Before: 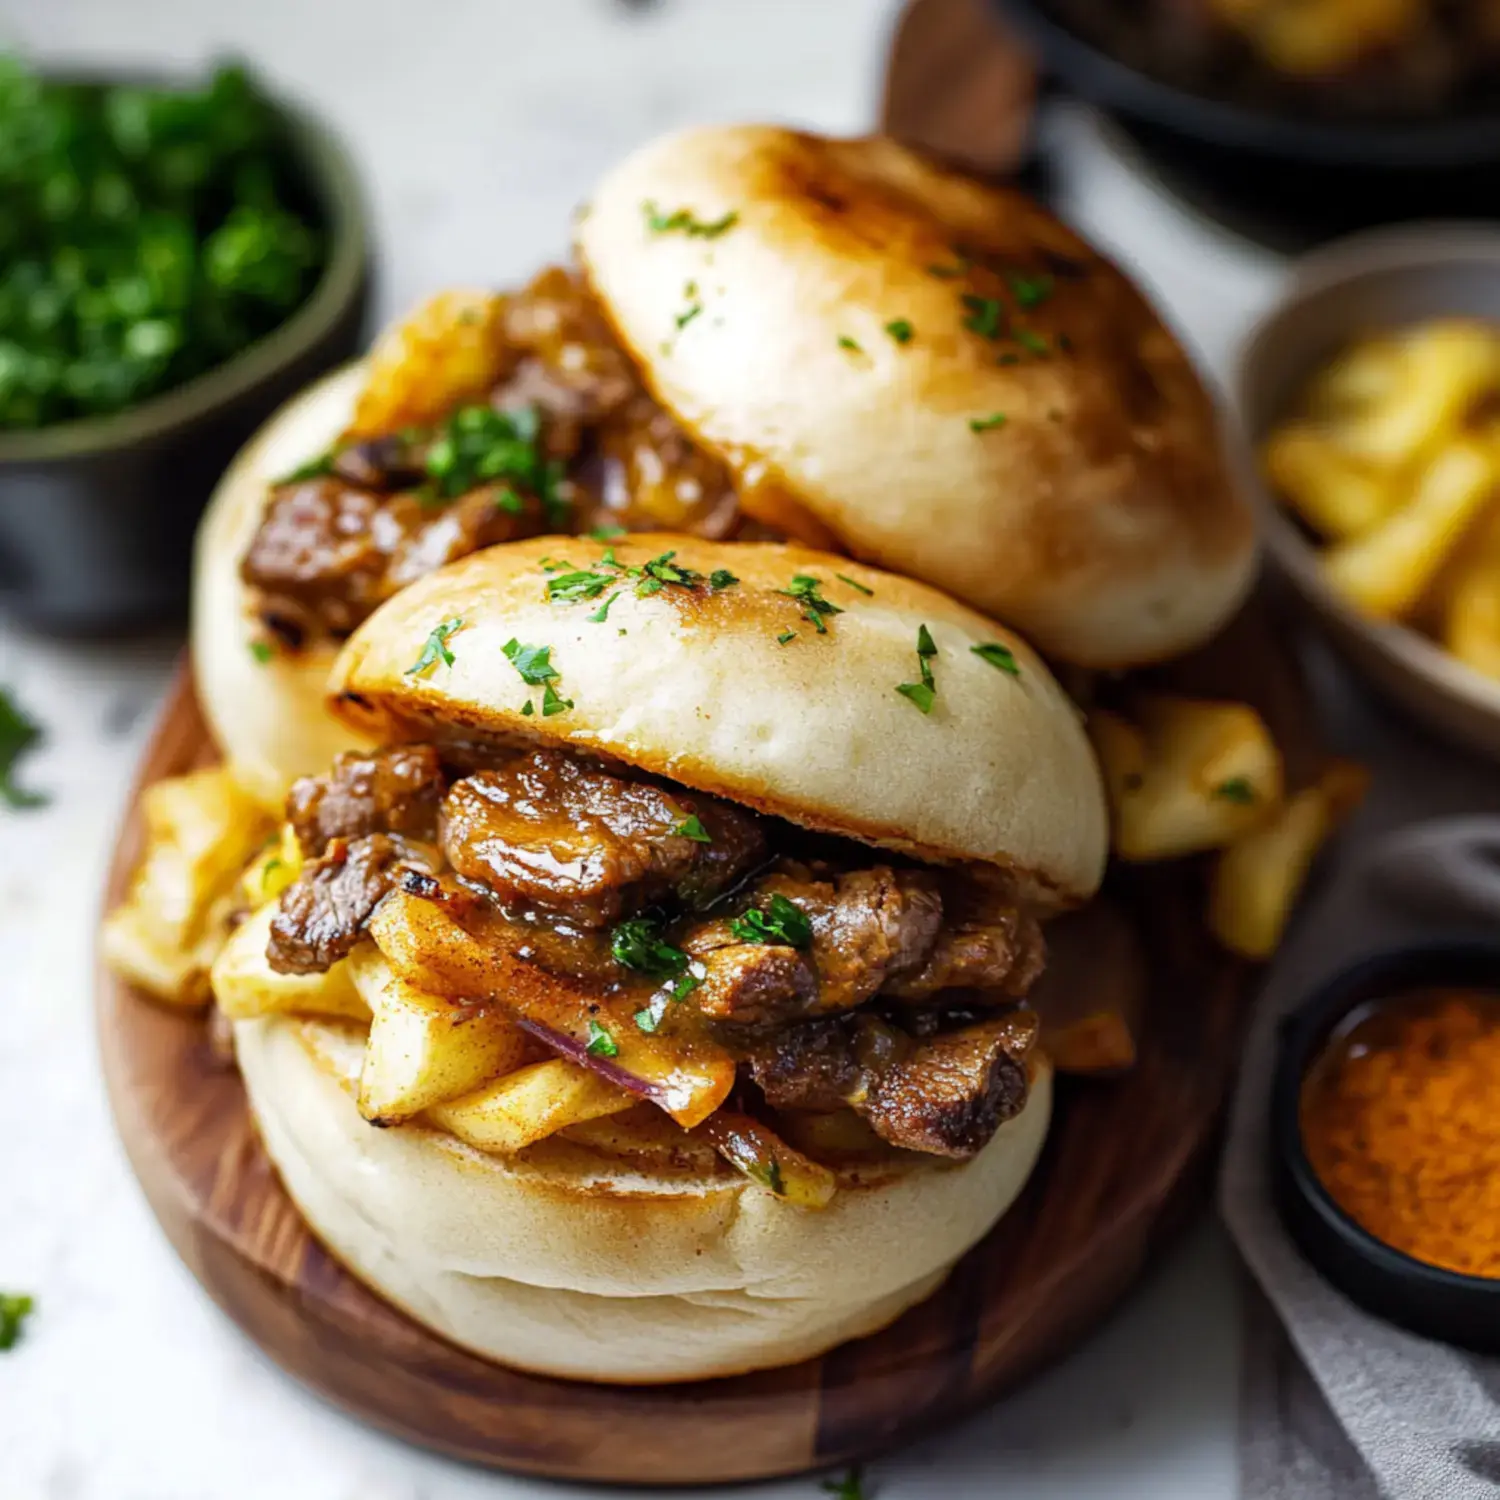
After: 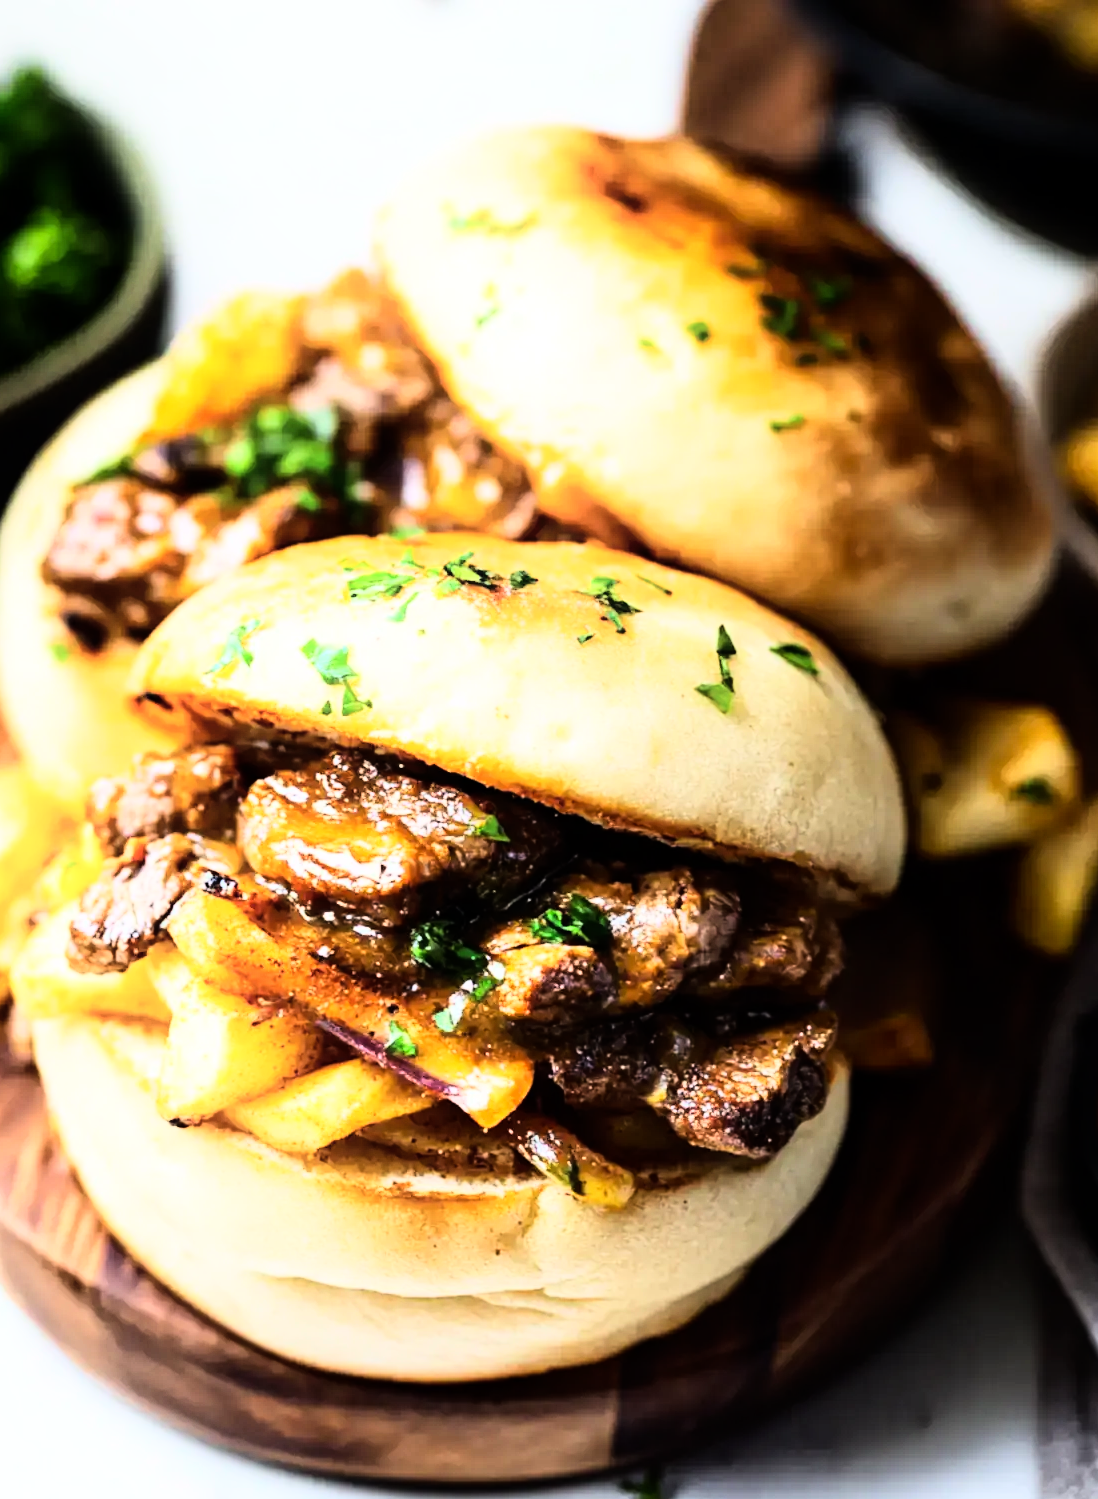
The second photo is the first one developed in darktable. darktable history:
shadows and highlights: shadows -24.28, highlights 49.77, soften with gaussian
crop: left 13.443%, right 13.31%
rgb curve: curves: ch0 [(0, 0) (0.21, 0.15) (0.24, 0.21) (0.5, 0.75) (0.75, 0.96) (0.89, 0.99) (1, 1)]; ch1 [(0, 0.02) (0.21, 0.13) (0.25, 0.2) (0.5, 0.67) (0.75, 0.9) (0.89, 0.97) (1, 1)]; ch2 [(0, 0.02) (0.21, 0.13) (0.25, 0.2) (0.5, 0.67) (0.75, 0.9) (0.89, 0.97) (1, 1)], compensate middle gray true
